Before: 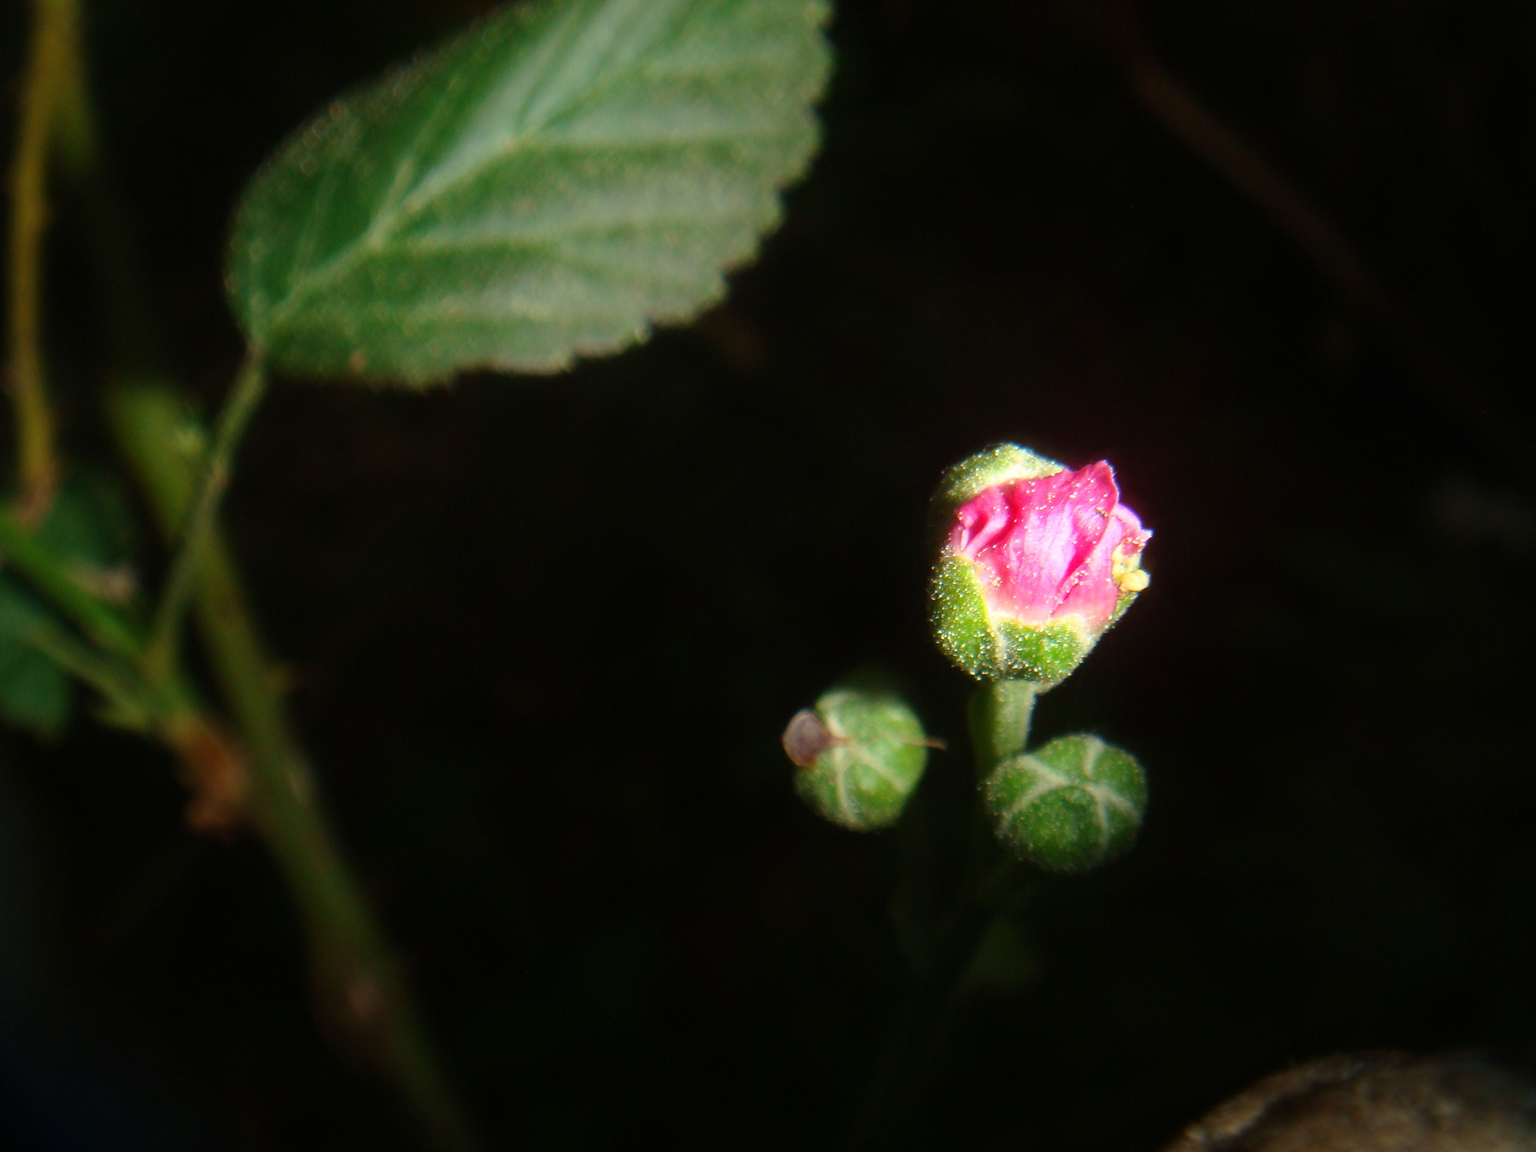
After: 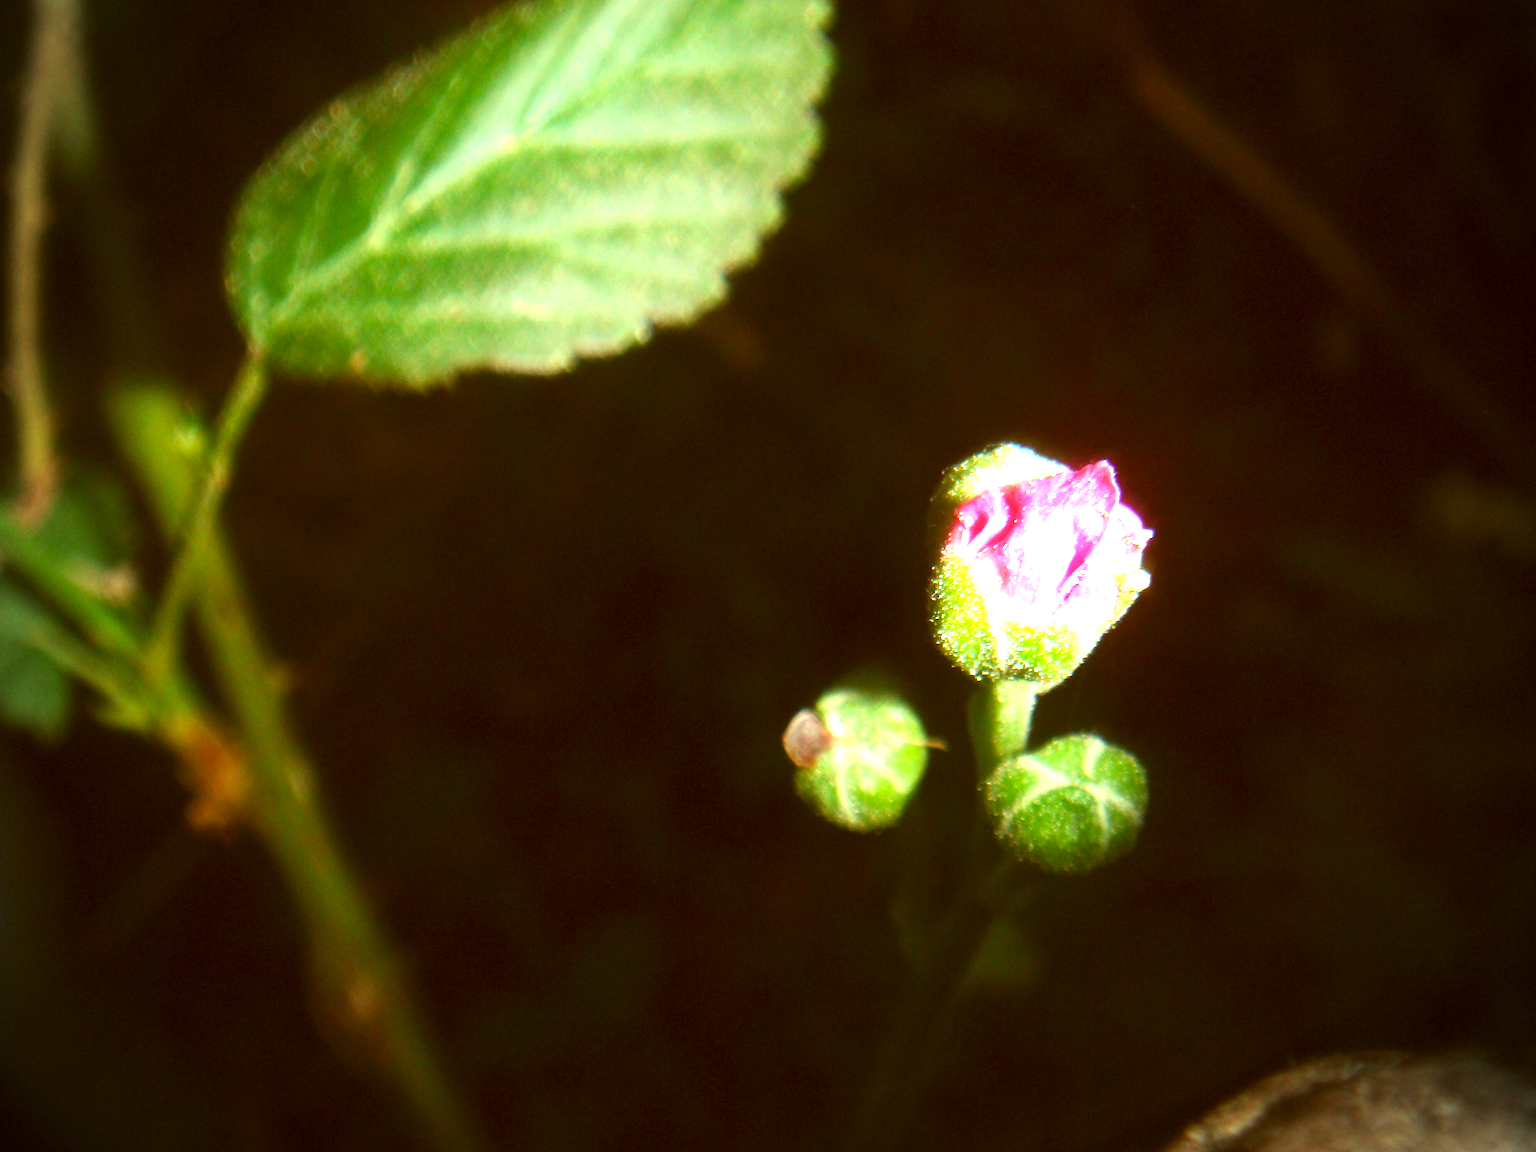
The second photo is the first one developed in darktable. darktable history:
color correction: highlights a* -5.3, highlights b* 9.8, shadows a* 9.8, shadows b* 24.26
exposure: black level correction 0, exposure 1.9 EV, compensate highlight preservation false
vignetting: fall-off radius 60.92%
